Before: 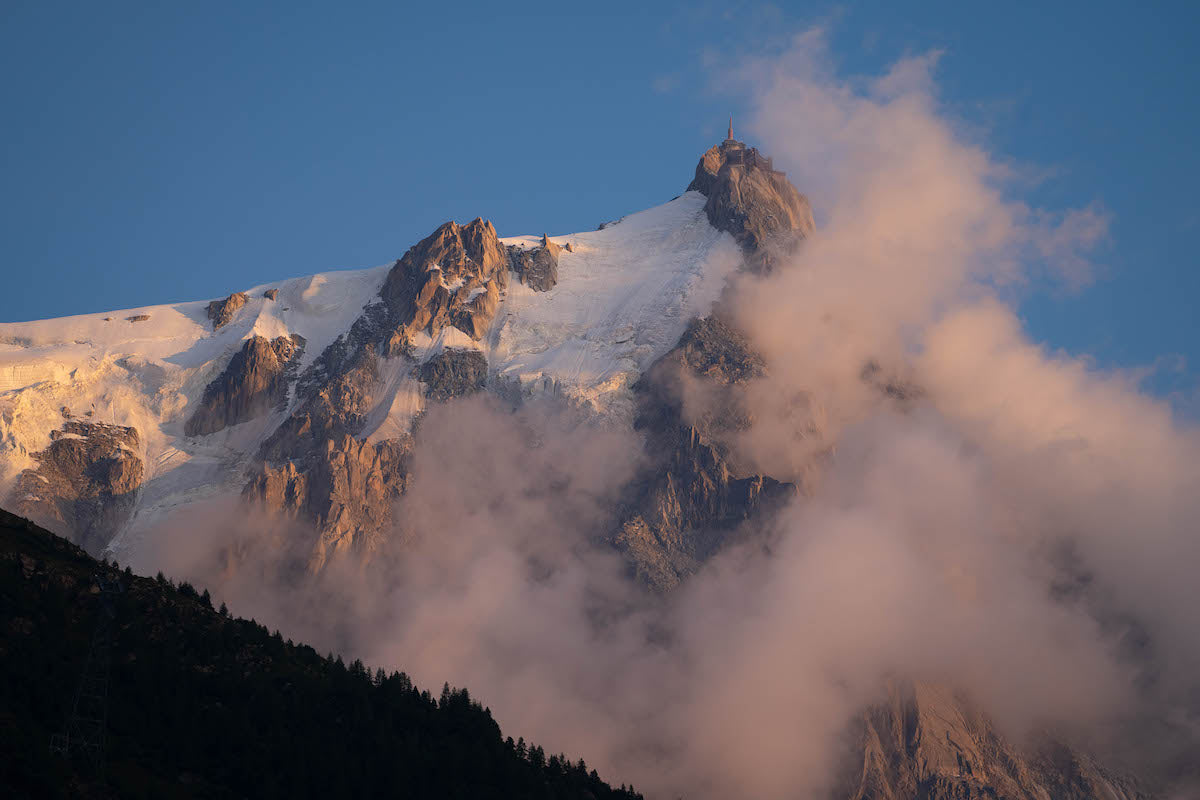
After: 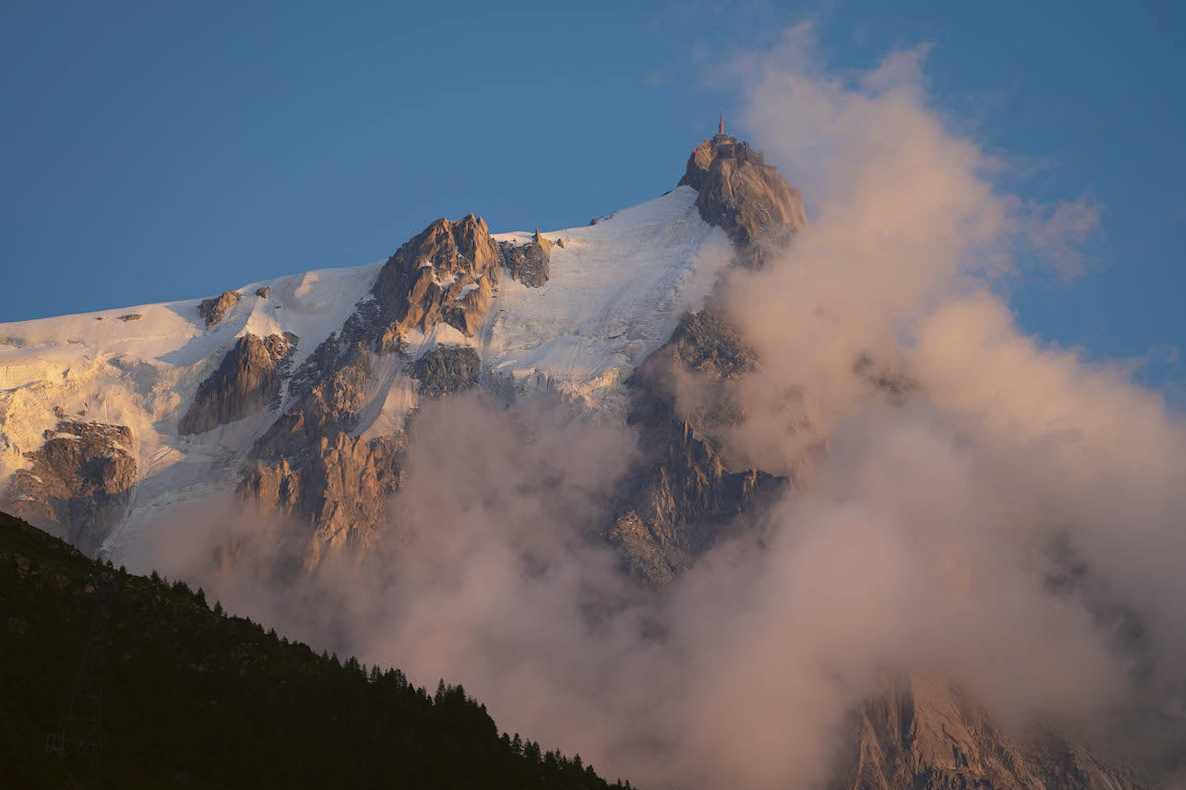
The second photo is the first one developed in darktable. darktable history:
rotate and perspective: rotation -0.45°, automatic cropping original format, crop left 0.008, crop right 0.992, crop top 0.012, crop bottom 0.988
color balance: lift [1.004, 1.002, 1.002, 0.998], gamma [1, 1.007, 1.002, 0.993], gain [1, 0.977, 1.013, 1.023], contrast -3.64%
